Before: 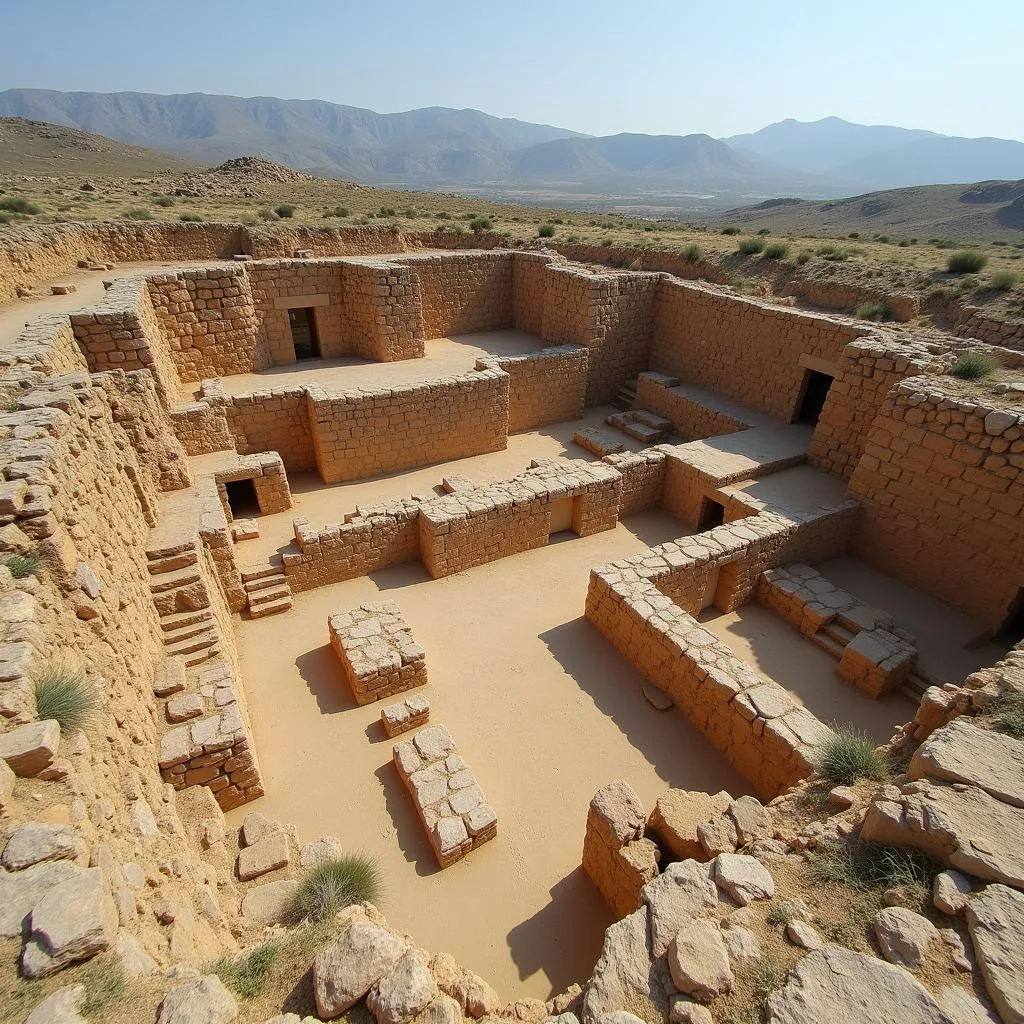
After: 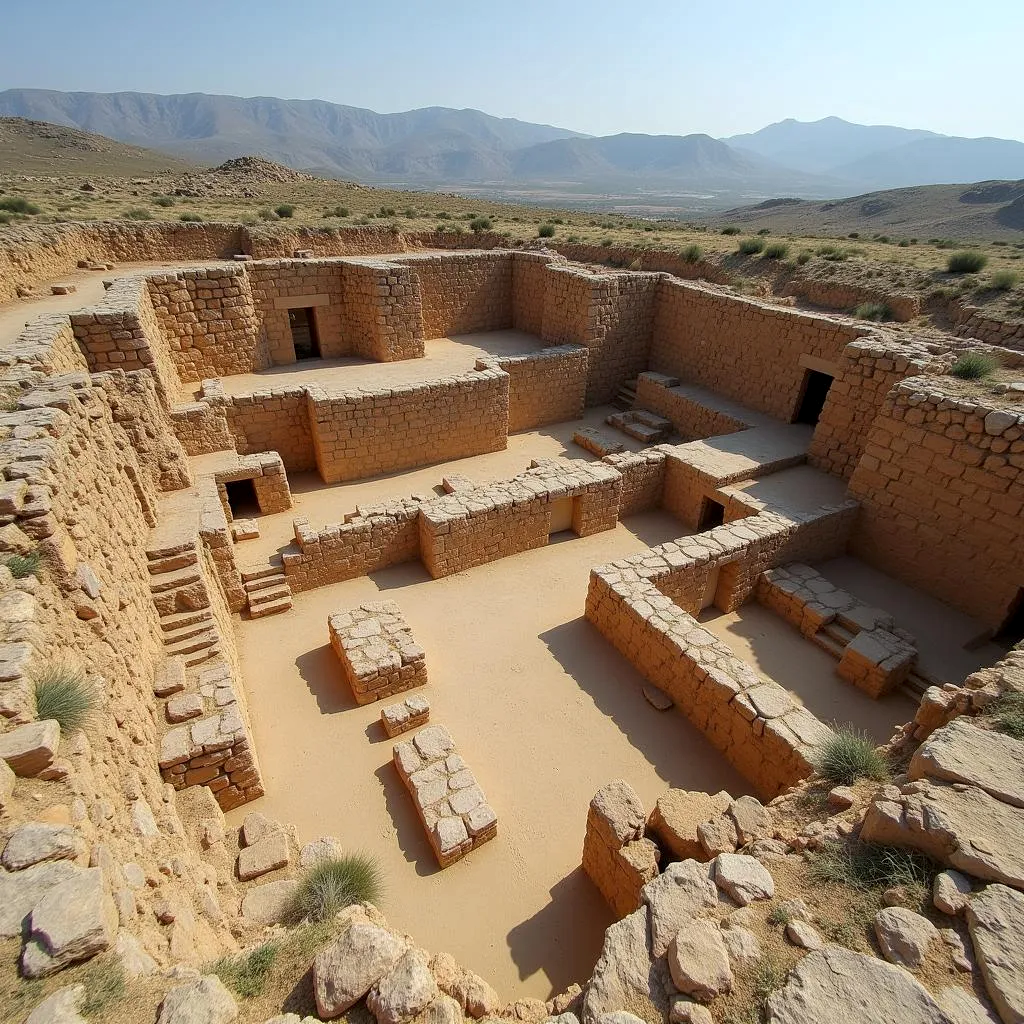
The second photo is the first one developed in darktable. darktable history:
local contrast: highlights 101%, shadows 102%, detail 120%, midtone range 0.2
